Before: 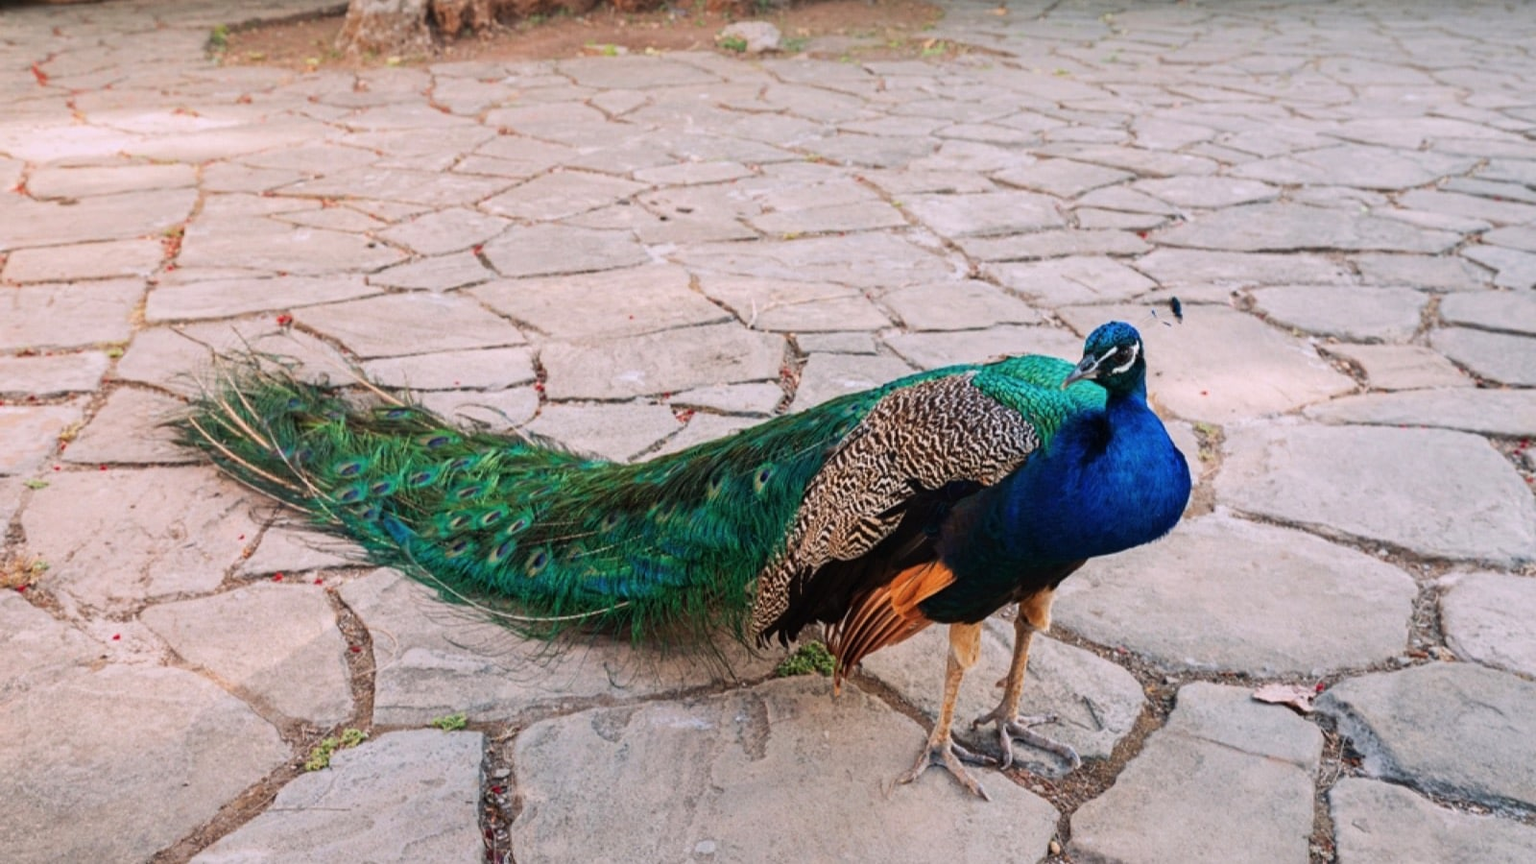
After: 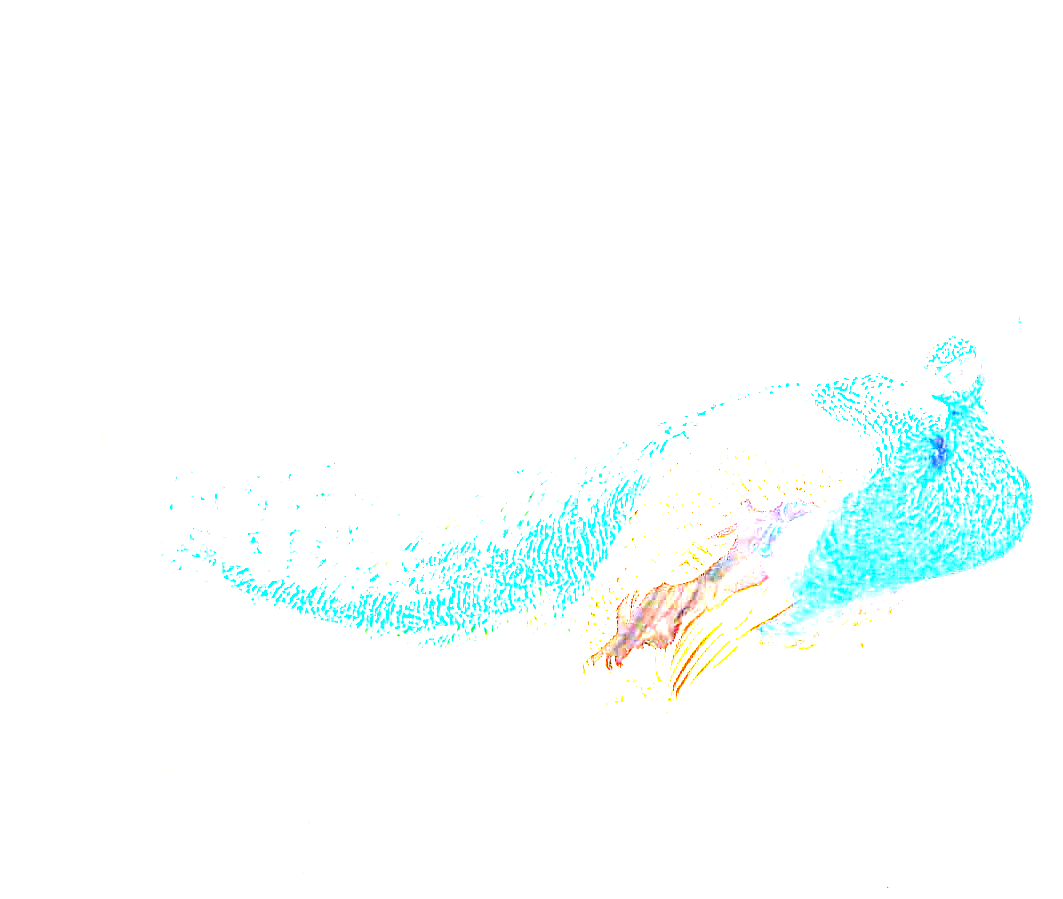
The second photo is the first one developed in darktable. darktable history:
exposure: exposure 7.991 EV, compensate highlight preservation false
crop and rotate: left 12.881%, right 20.624%
